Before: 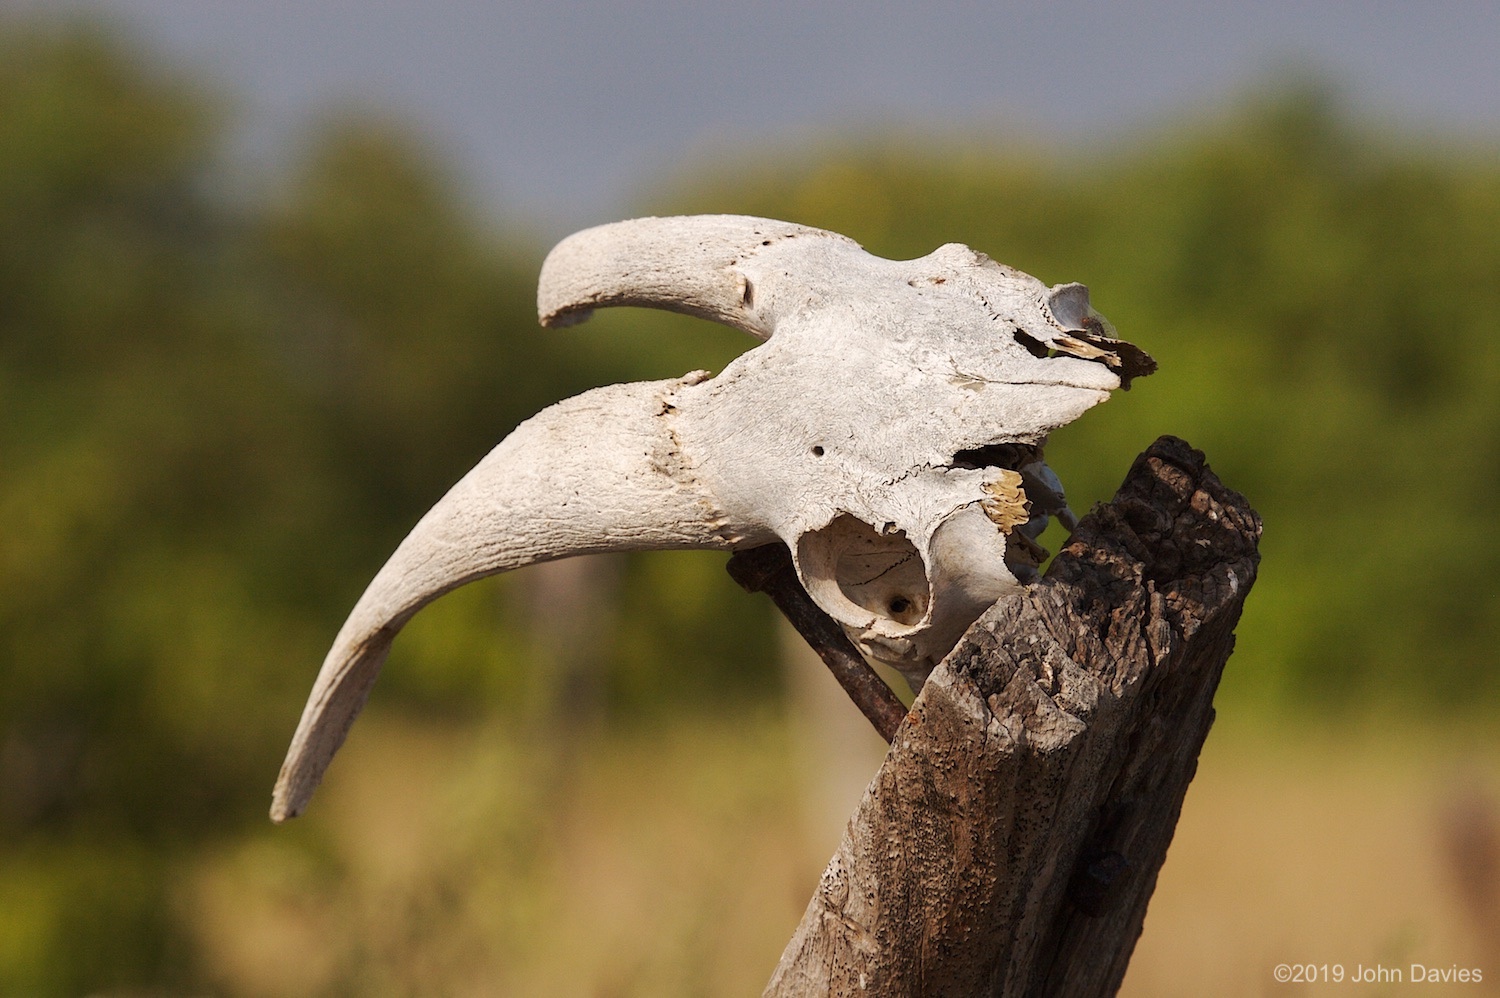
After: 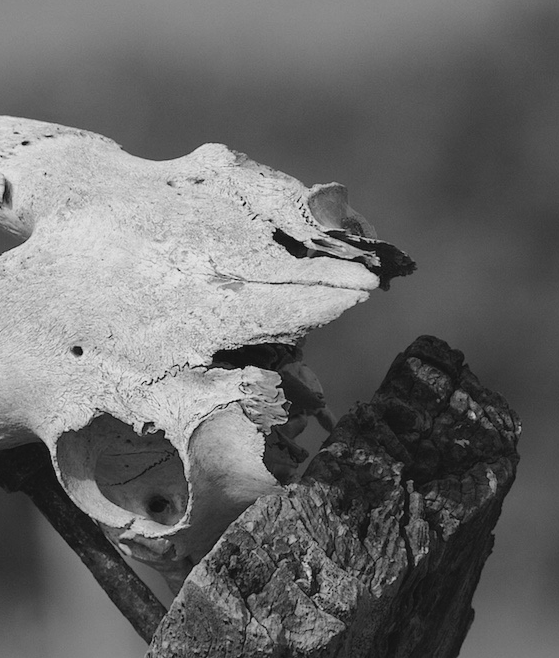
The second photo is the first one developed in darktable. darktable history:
contrast brightness saturation: contrast -0.105, saturation -0.084
color calibration: output gray [0.18, 0.41, 0.41, 0], illuminant same as pipeline (D50), adaptation XYZ, x 0.345, y 0.357, temperature 5008 K, saturation algorithm version 1 (2020)
crop and rotate: left 49.452%, top 10.096%, right 13.234%, bottom 23.879%
exposure: compensate exposure bias true, compensate highlight preservation false
